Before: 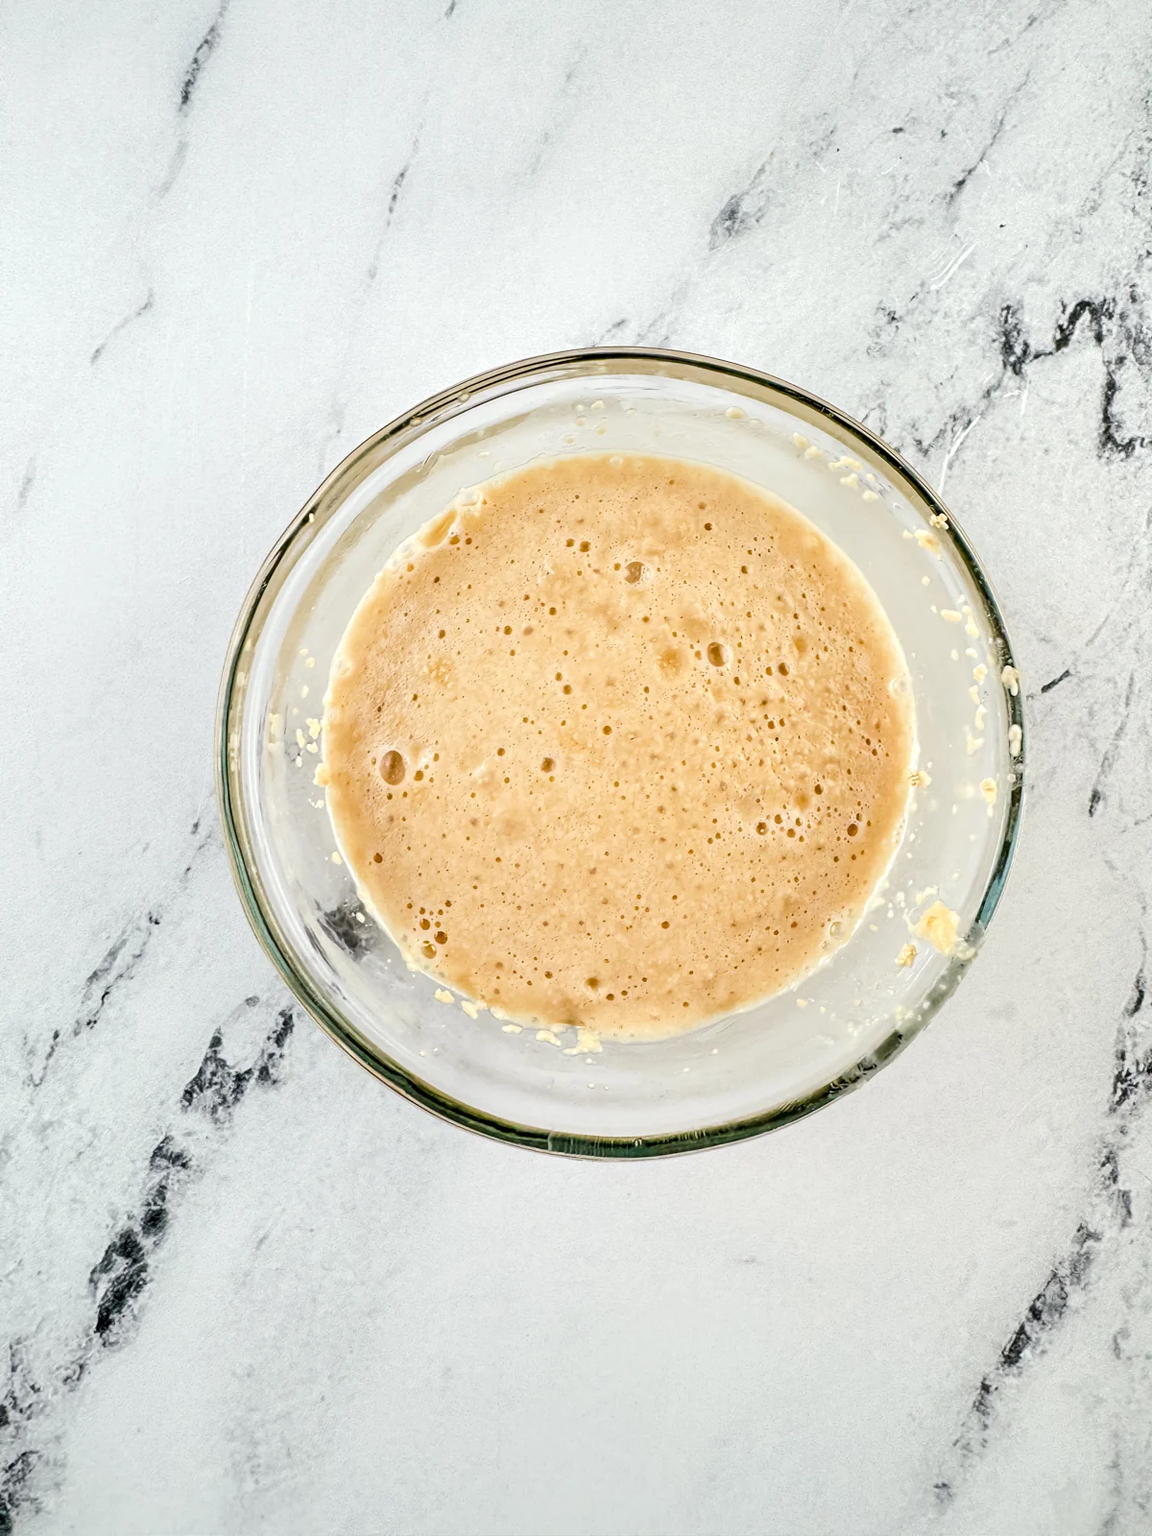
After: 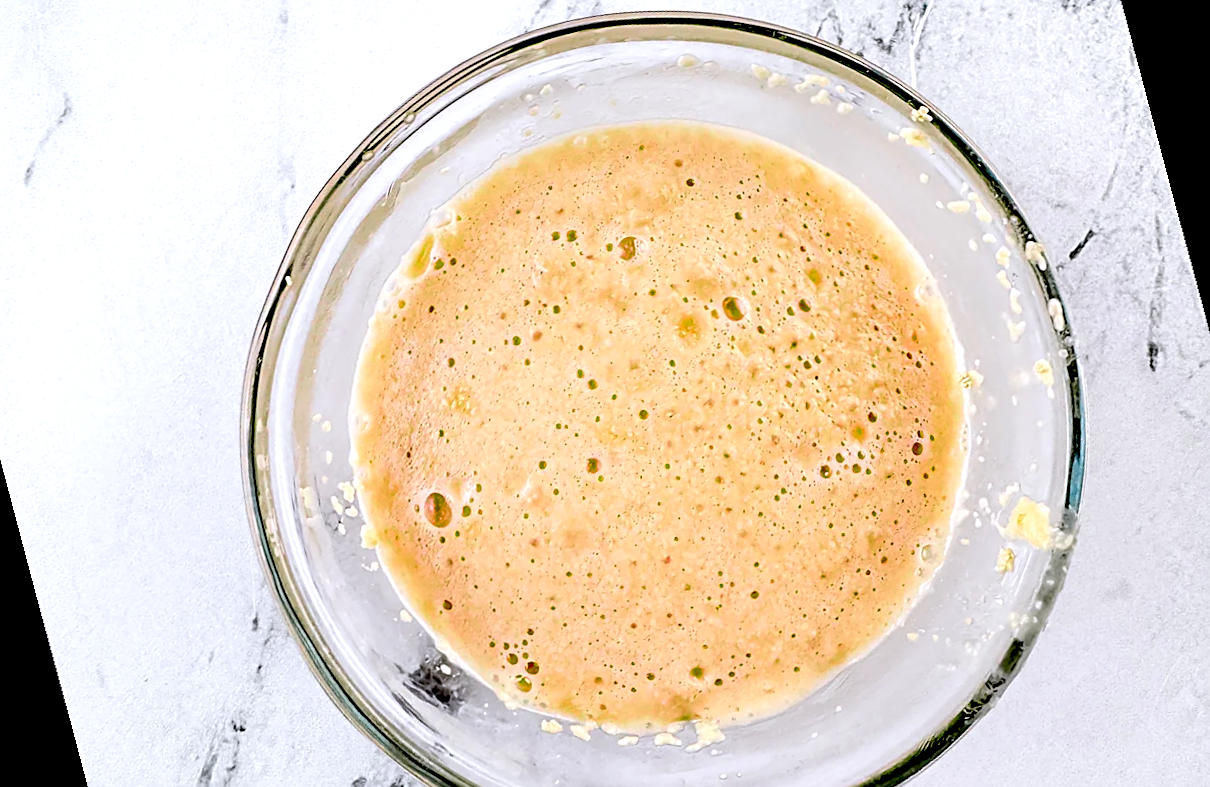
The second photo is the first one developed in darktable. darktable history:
crop and rotate: angle 0.2°, left 0.275%, right 3.127%, bottom 14.18%
white balance: red 1.004, blue 1.096
sharpen: on, module defaults
rotate and perspective: rotation -14.8°, crop left 0.1, crop right 0.903, crop top 0.25, crop bottom 0.748
exposure: black level correction 0.047, exposure 0.013 EV, compensate highlight preservation false
color zones: curves: ch0 [(0, 0.533) (0.126, 0.533) (0.234, 0.533) (0.368, 0.357) (0.5, 0.5) (0.625, 0.5) (0.74, 0.637) (0.875, 0.5)]; ch1 [(0.004, 0.708) (0.129, 0.662) (0.25, 0.5) (0.375, 0.331) (0.496, 0.396) (0.625, 0.649) (0.739, 0.26) (0.875, 0.5) (1, 0.478)]; ch2 [(0, 0.409) (0.132, 0.403) (0.236, 0.558) (0.379, 0.448) (0.5, 0.5) (0.625, 0.5) (0.691, 0.39) (0.875, 0.5)]
